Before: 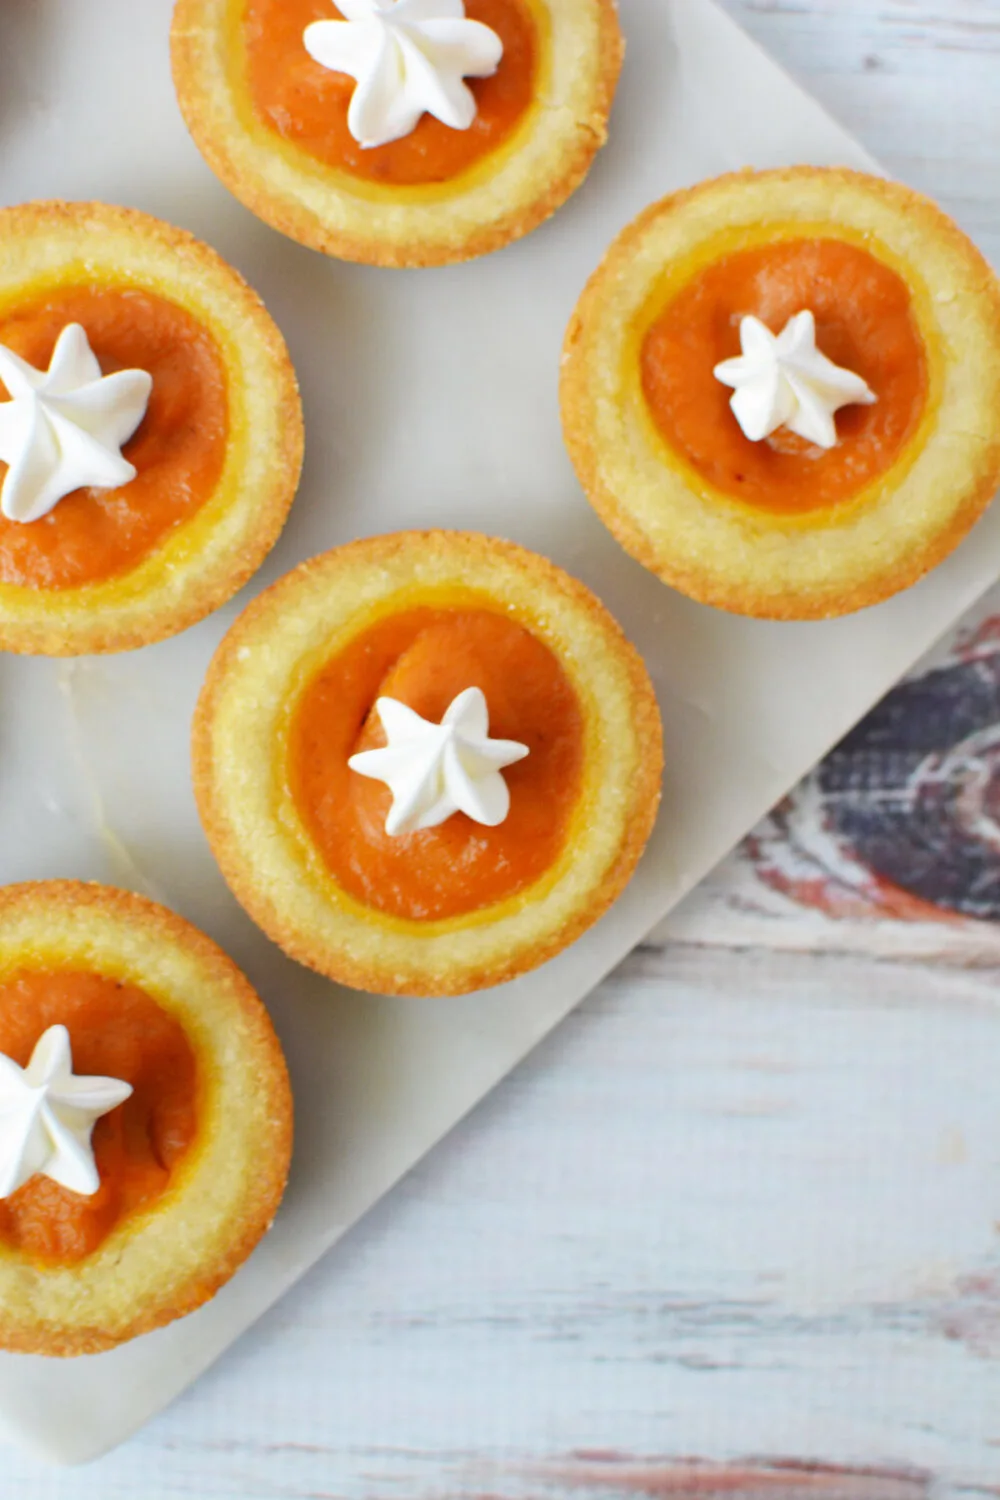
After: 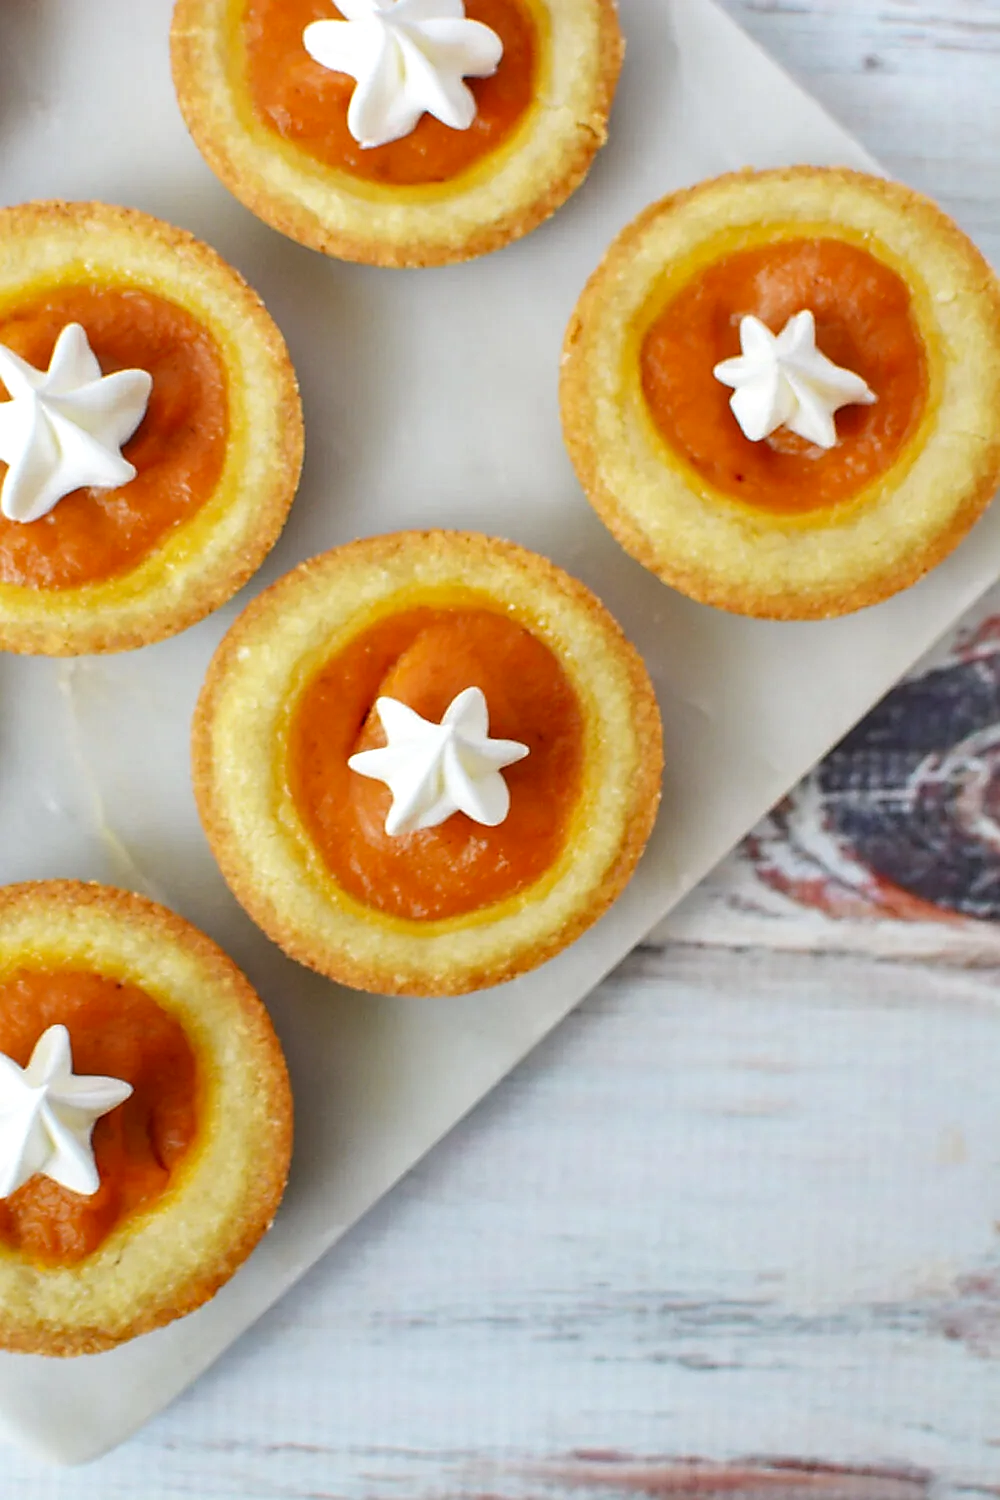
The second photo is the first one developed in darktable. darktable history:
sharpen: radius 1.413, amount 1.26, threshold 0.747
local contrast: on, module defaults
shadows and highlights: shadows 29.7, highlights -30.34, low approximation 0.01, soften with gaussian
